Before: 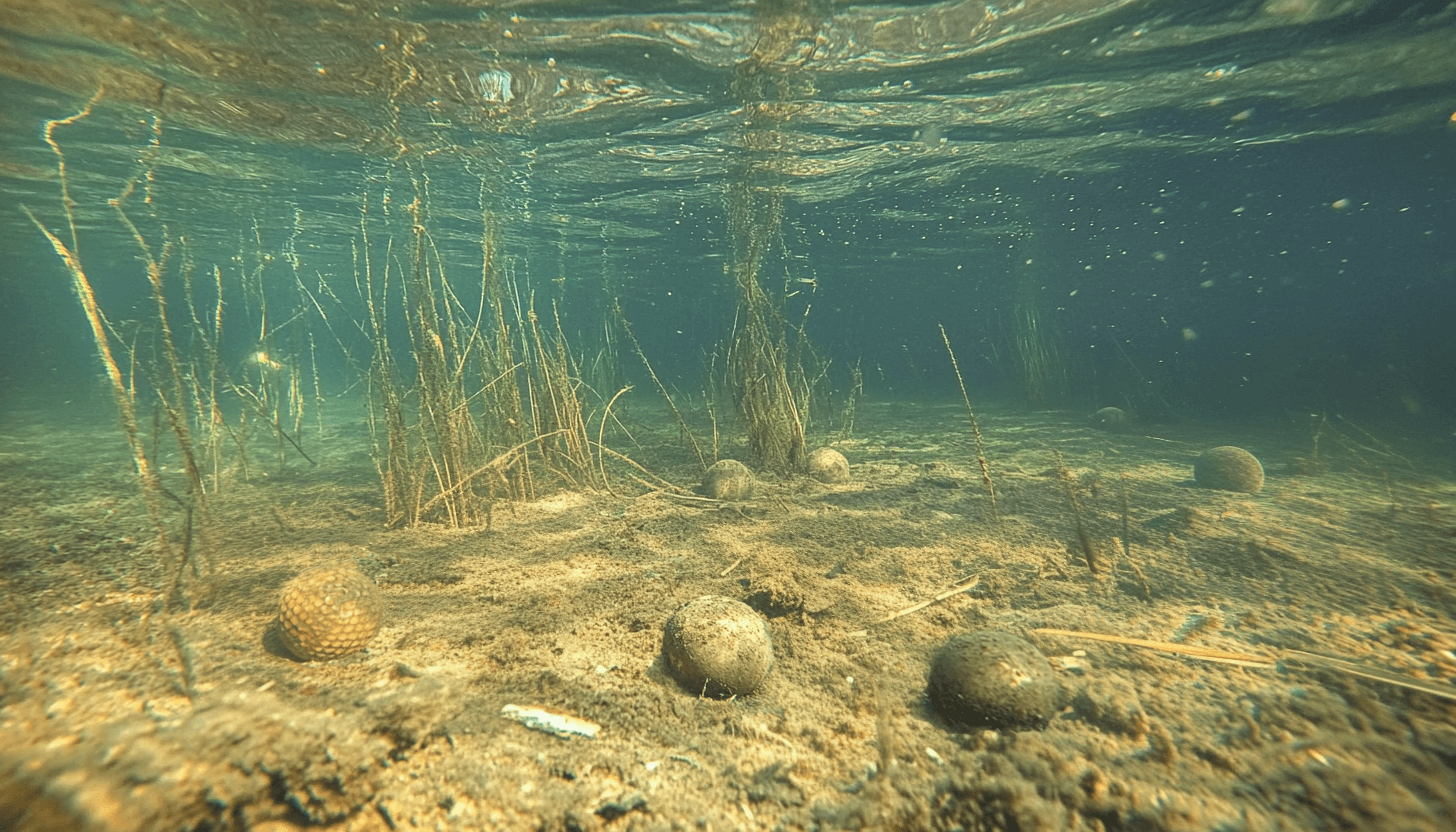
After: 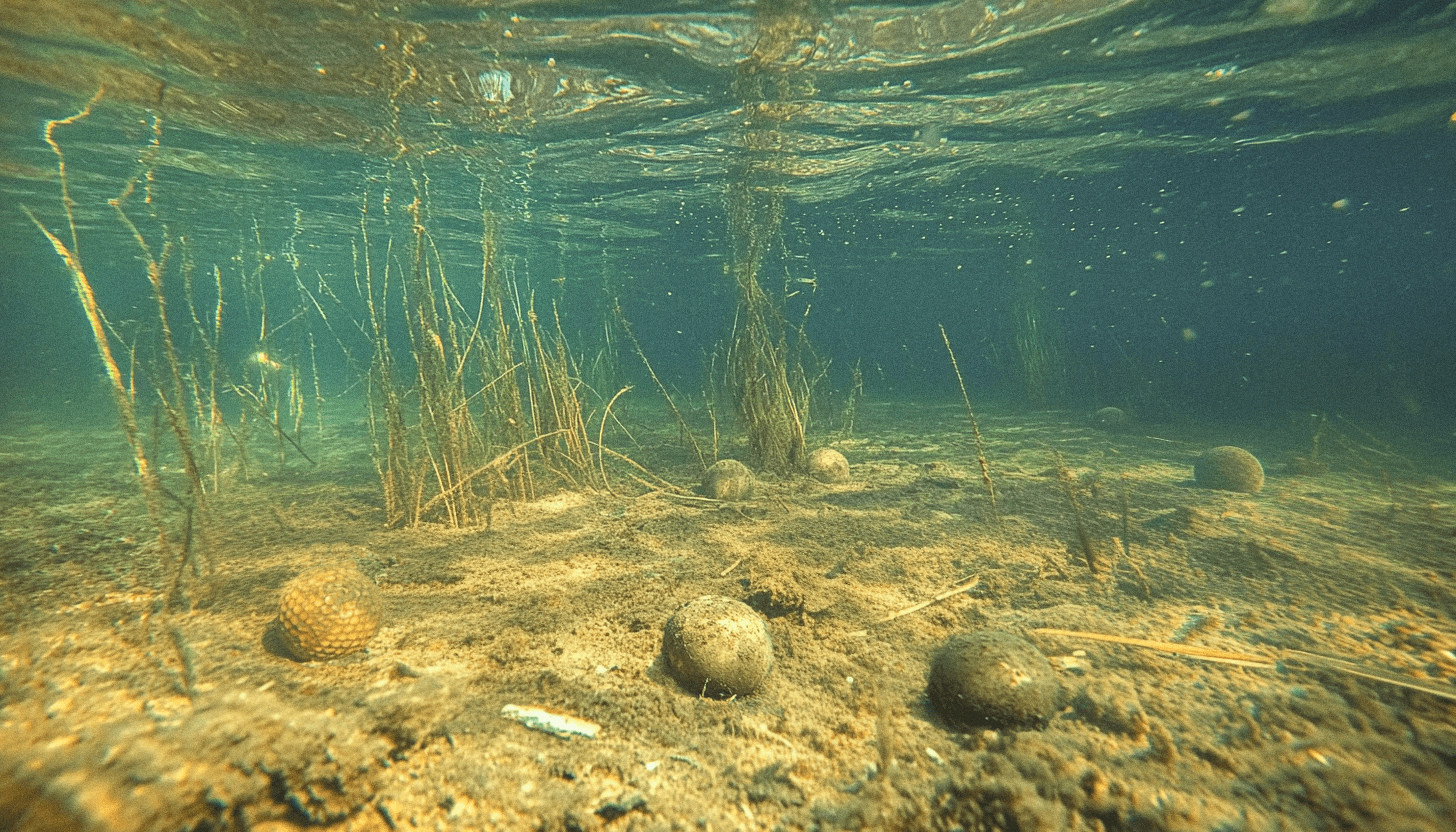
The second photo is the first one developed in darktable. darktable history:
grain: on, module defaults
contrast brightness saturation: contrast 0.04, saturation 0.16
